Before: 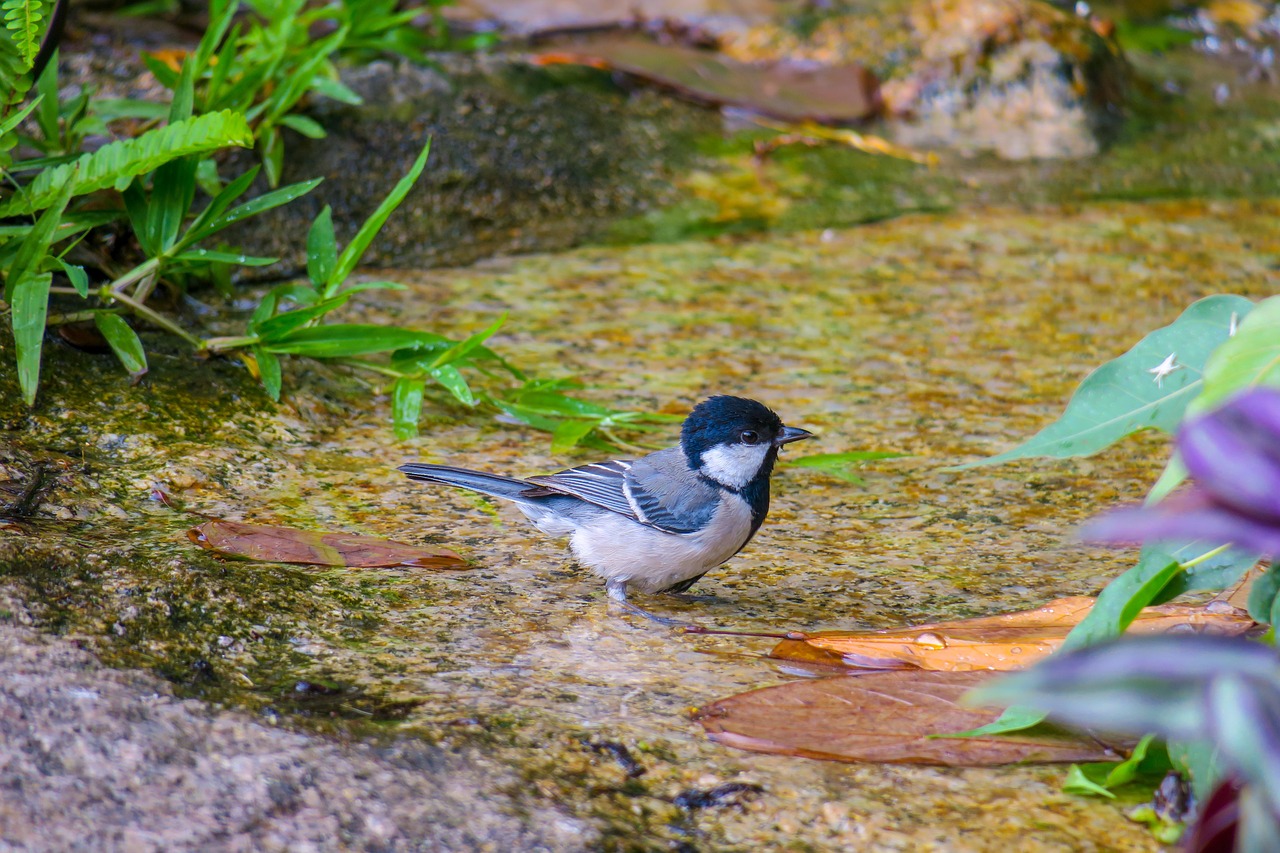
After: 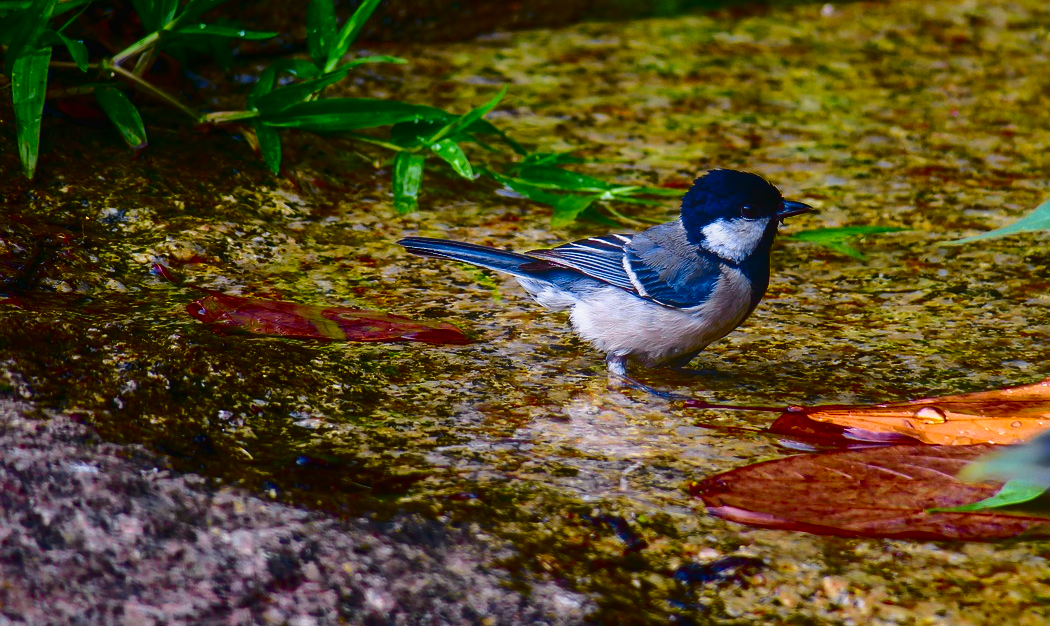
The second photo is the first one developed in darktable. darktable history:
bloom: on, module defaults
tone curve: curves: ch0 [(0, 0.012) (0.037, 0.03) (0.123, 0.092) (0.19, 0.157) (0.269, 0.27) (0.48, 0.57) (0.595, 0.695) (0.718, 0.823) (0.855, 0.913) (1, 0.982)]; ch1 [(0, 0) (0.243, 0.245) (0.422, 0.415) (0.493, 0.495) (0.508, 0.506) (0.536, 0.542) (0.569, 0.611) (0.611, 0.662) (0.769, 0.807) (1, 1)]; ch2 [(0, 0) (0.249, 0.216) (0.349, 0.321) (0.424, 0.442) (0.476, 0.483) (0.498, 0.499) (0.517, 0.519) (0.532, 0.56) (0.569, 0.624) (0.614, 0.667) (0.706, 0.757) (0.808, 0.809) (0.991, 0.968)], color space Lab, independent channels, preserve colors none
contrast brightness saturation: contrast 0.09, brightness -0.59, saturation 0.17
crop: top 26.531%, right 17.959%
